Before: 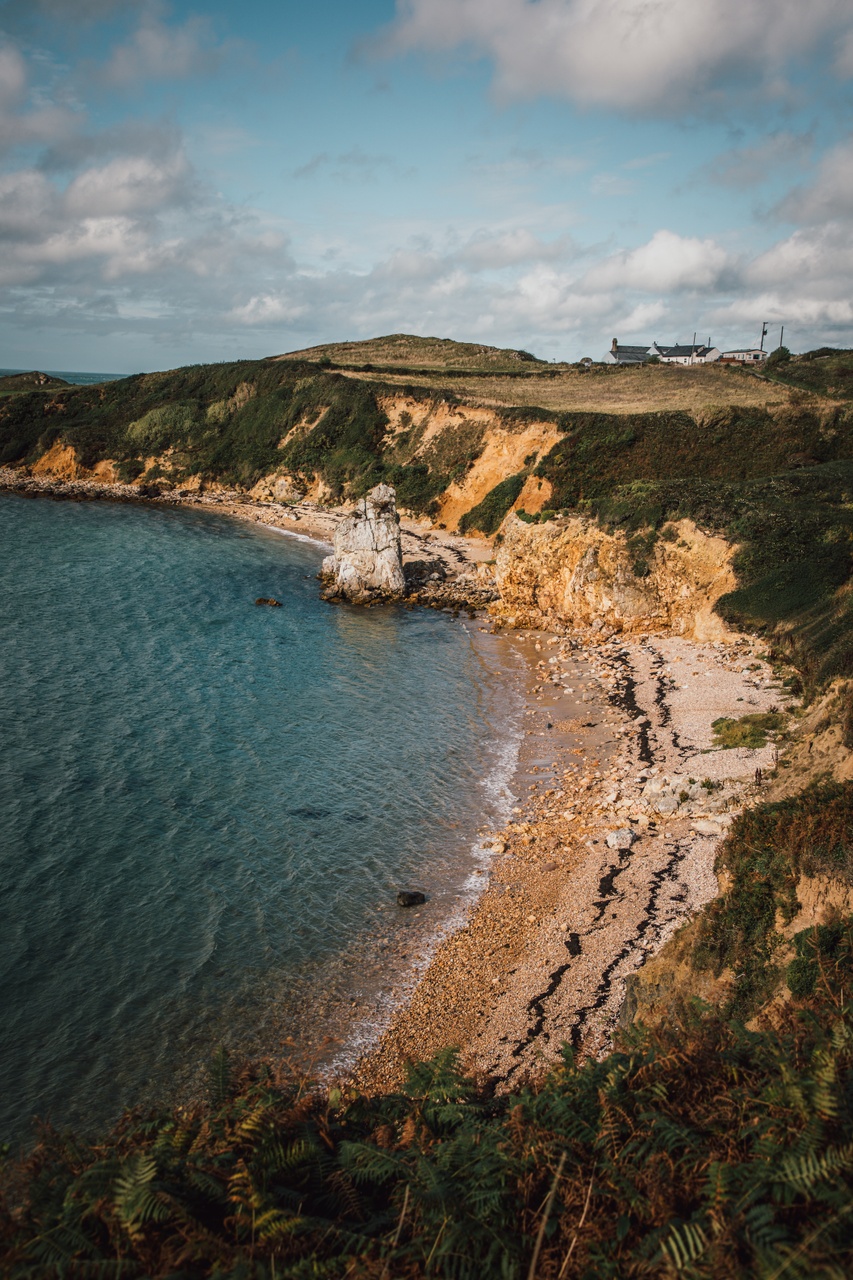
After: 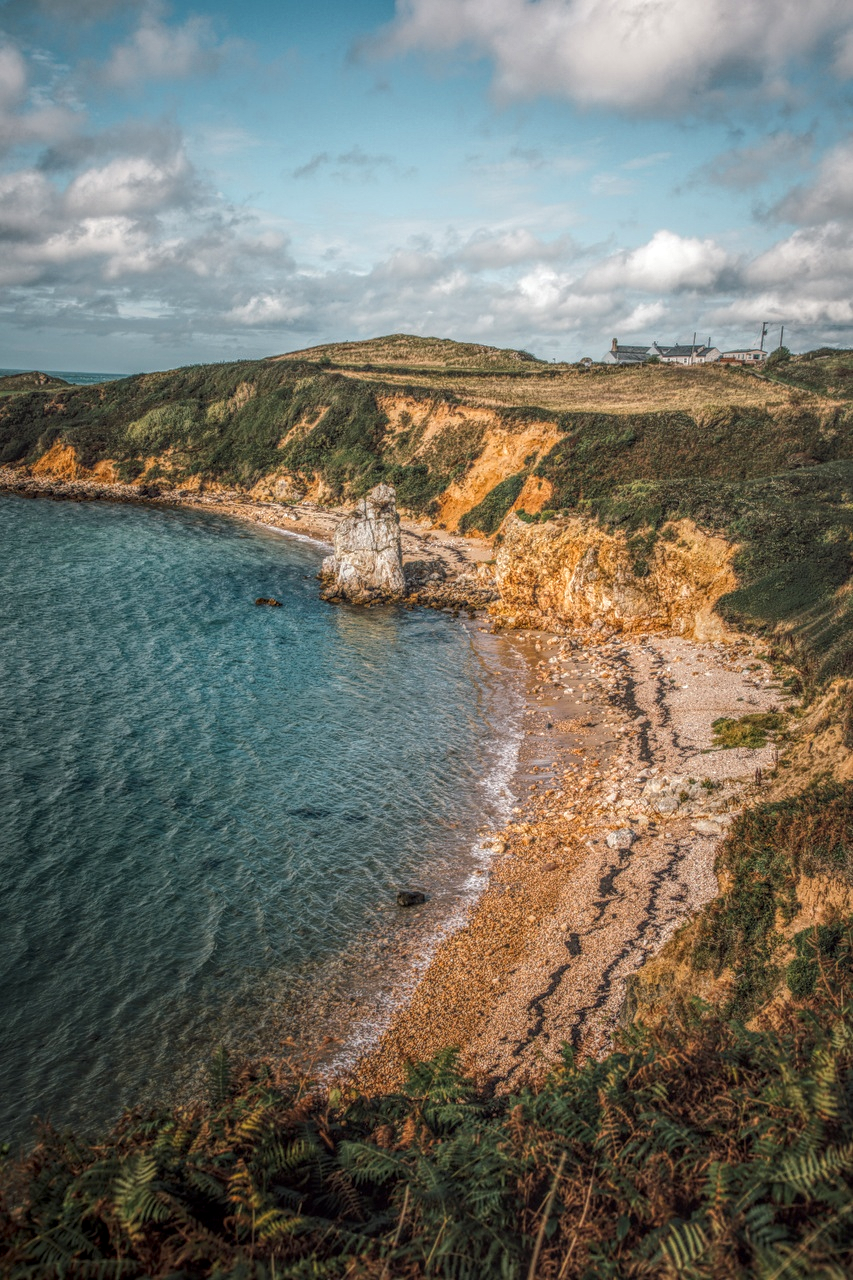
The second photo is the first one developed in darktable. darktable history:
local contrast: highlights 20%, shadows 24%, detail 201%, midtone range 0.2
exposure: exposure 0.375 EV, compensate highlight preservation false
